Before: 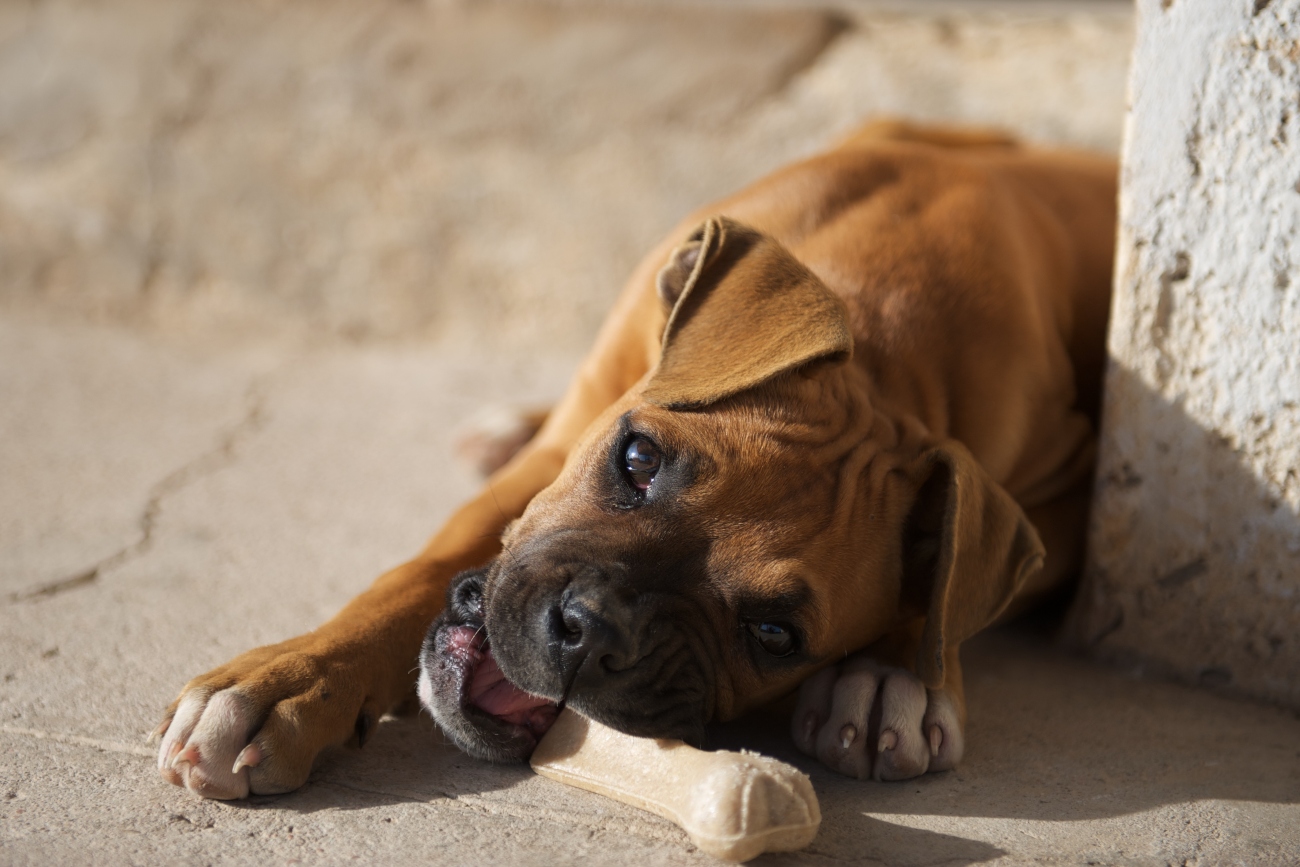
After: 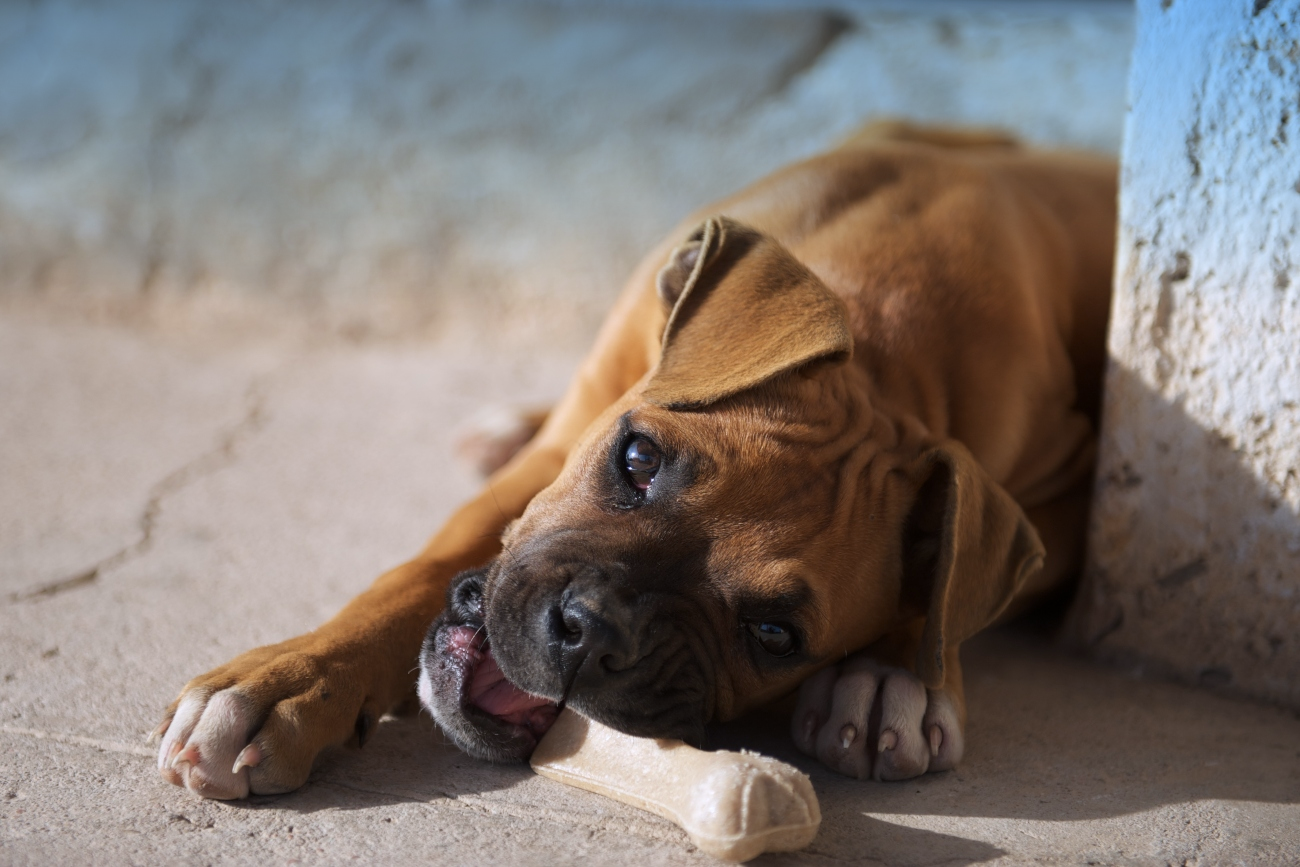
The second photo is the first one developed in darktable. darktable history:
color calibration: illuminant as shot in camera, x 0.358, y 0.373, temperature 4628.91 K
graduated density: density 2.02 EV, hardness 44%, rotation 0.374°, offset 8.21, hue 208.8°, saturation 97%
